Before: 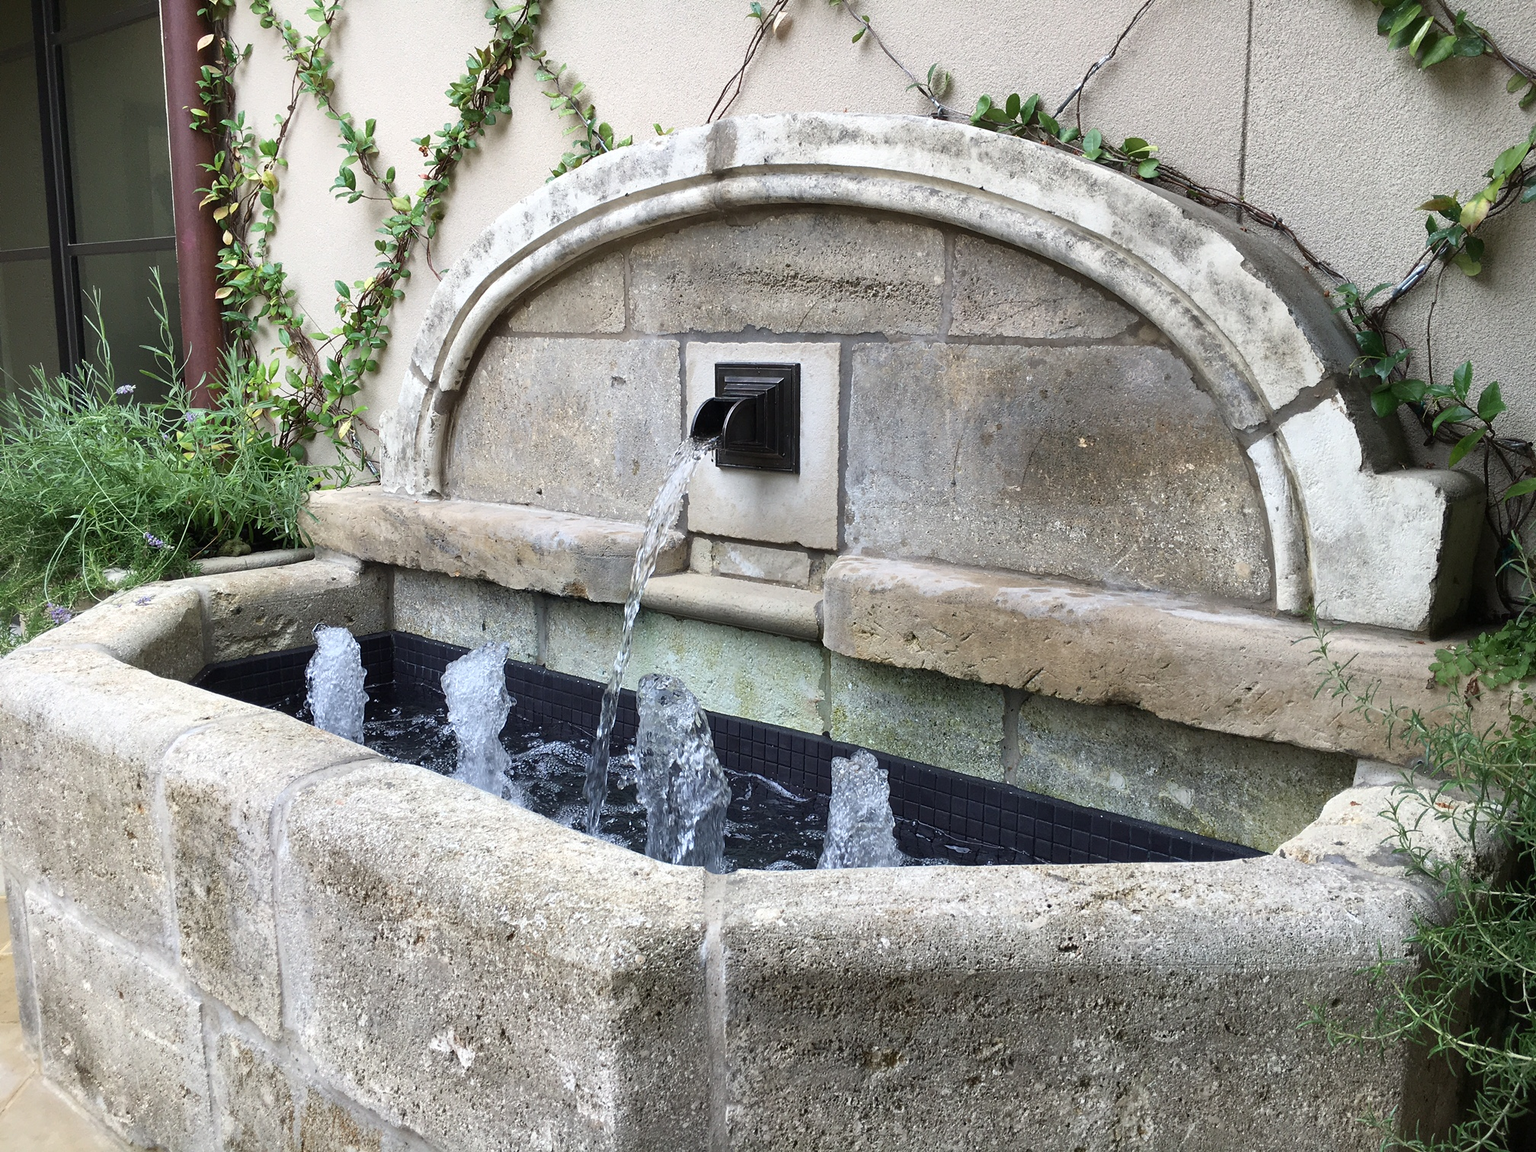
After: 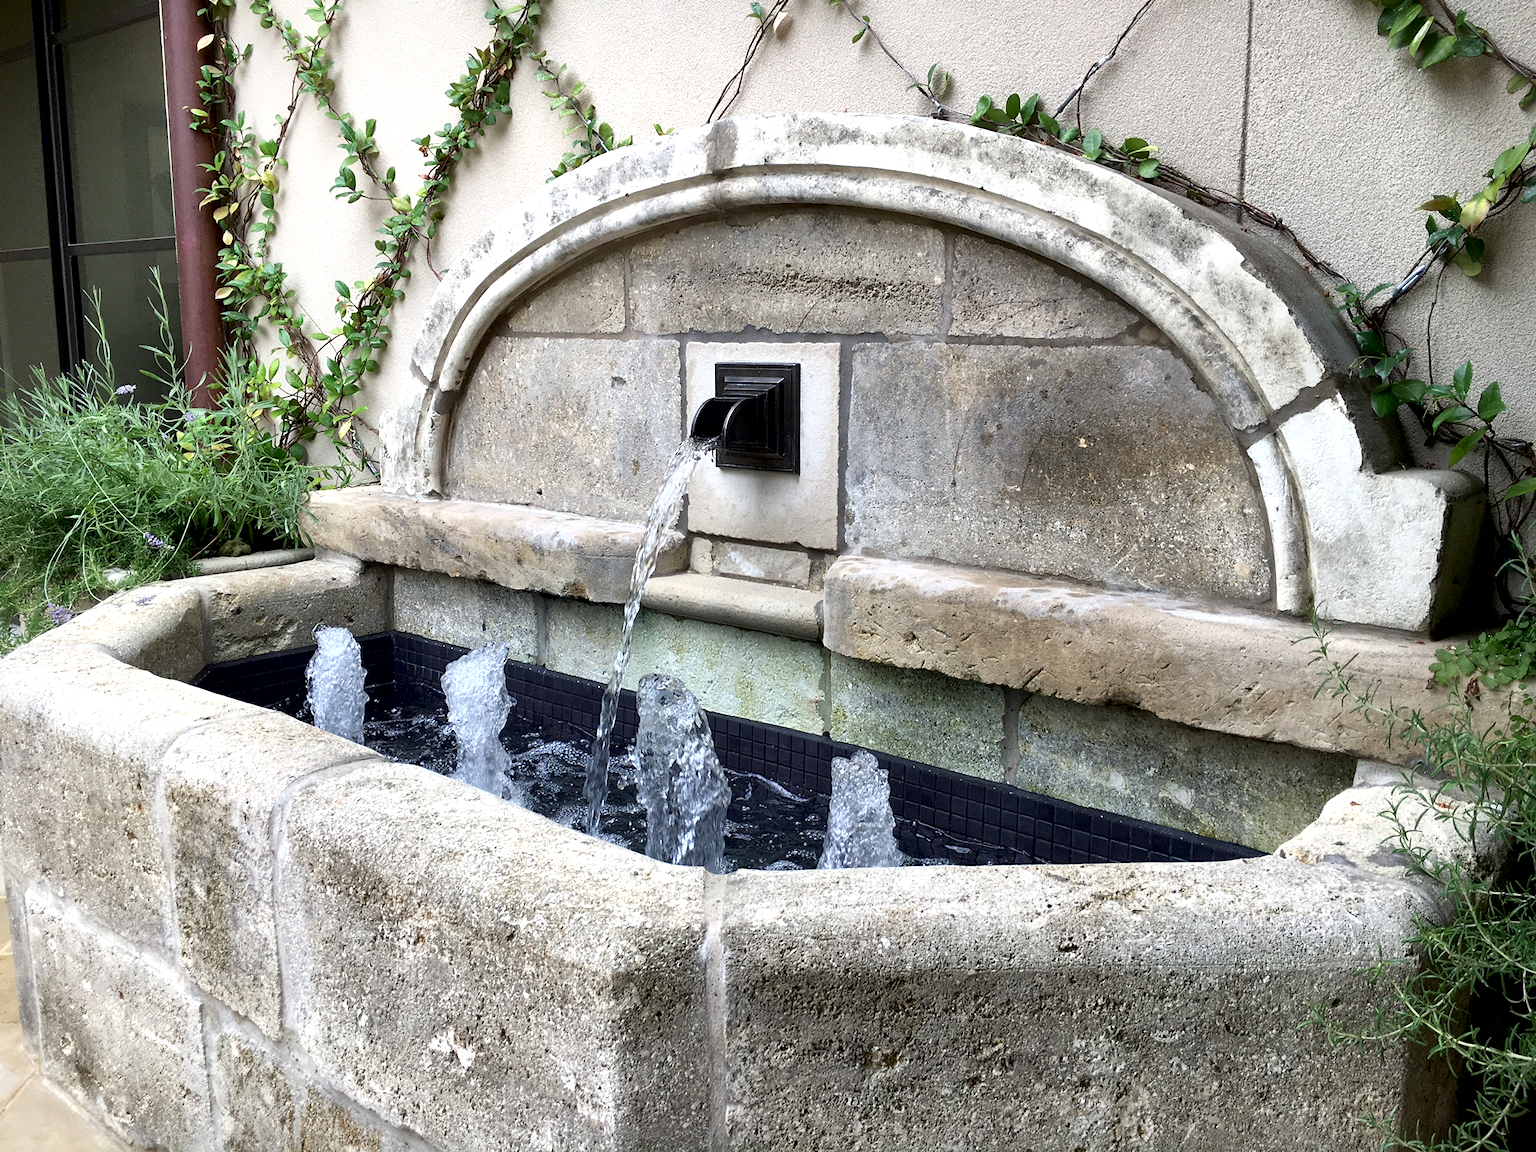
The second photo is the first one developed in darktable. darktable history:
white balance: red 1, blue 1
local contrast: mode bilateral grid, contrast 20, coarseness 100, detail 150%, midtone range 0.2
exposure: black level correction 0.007, exposure 0.159 EV, compensate highlight preservation false
